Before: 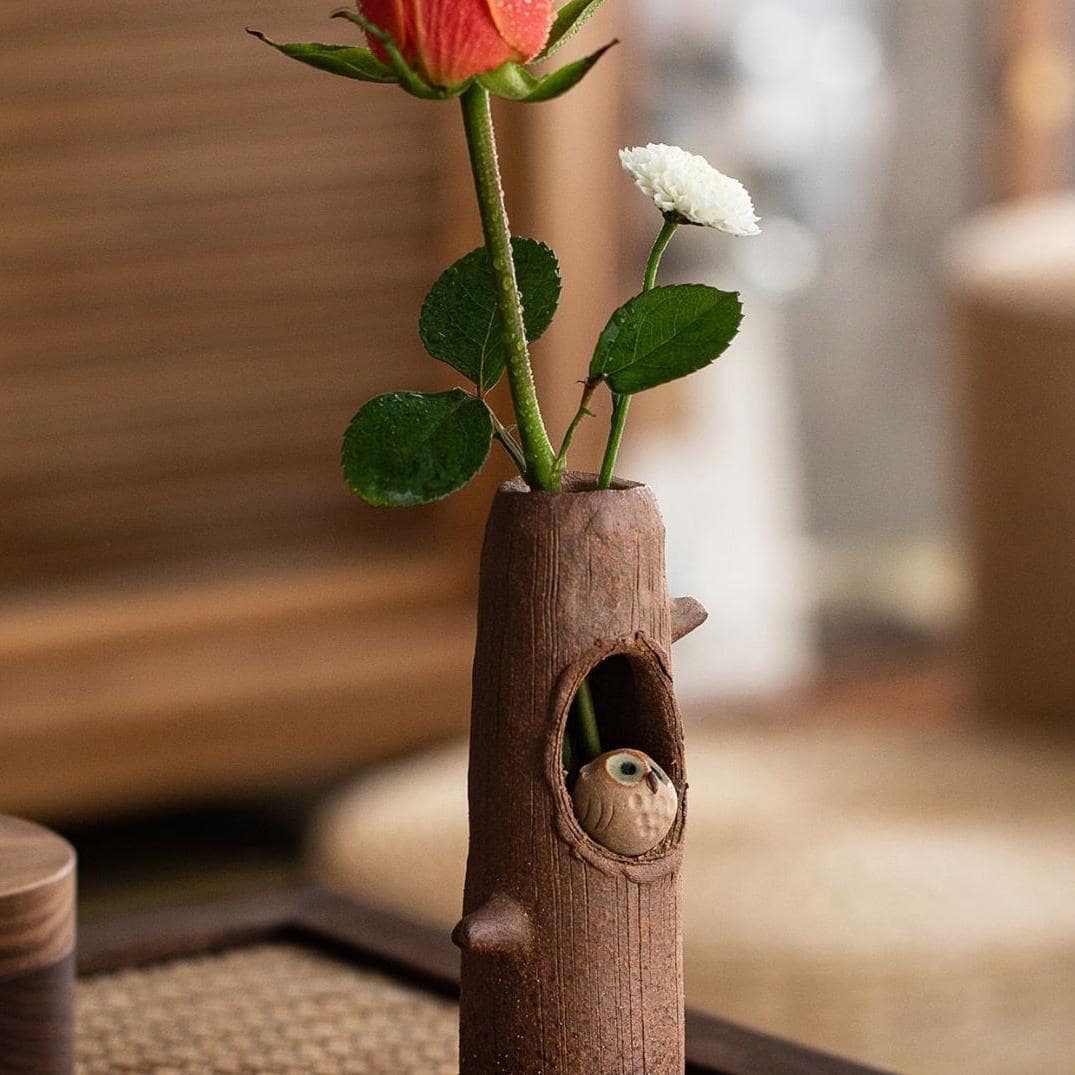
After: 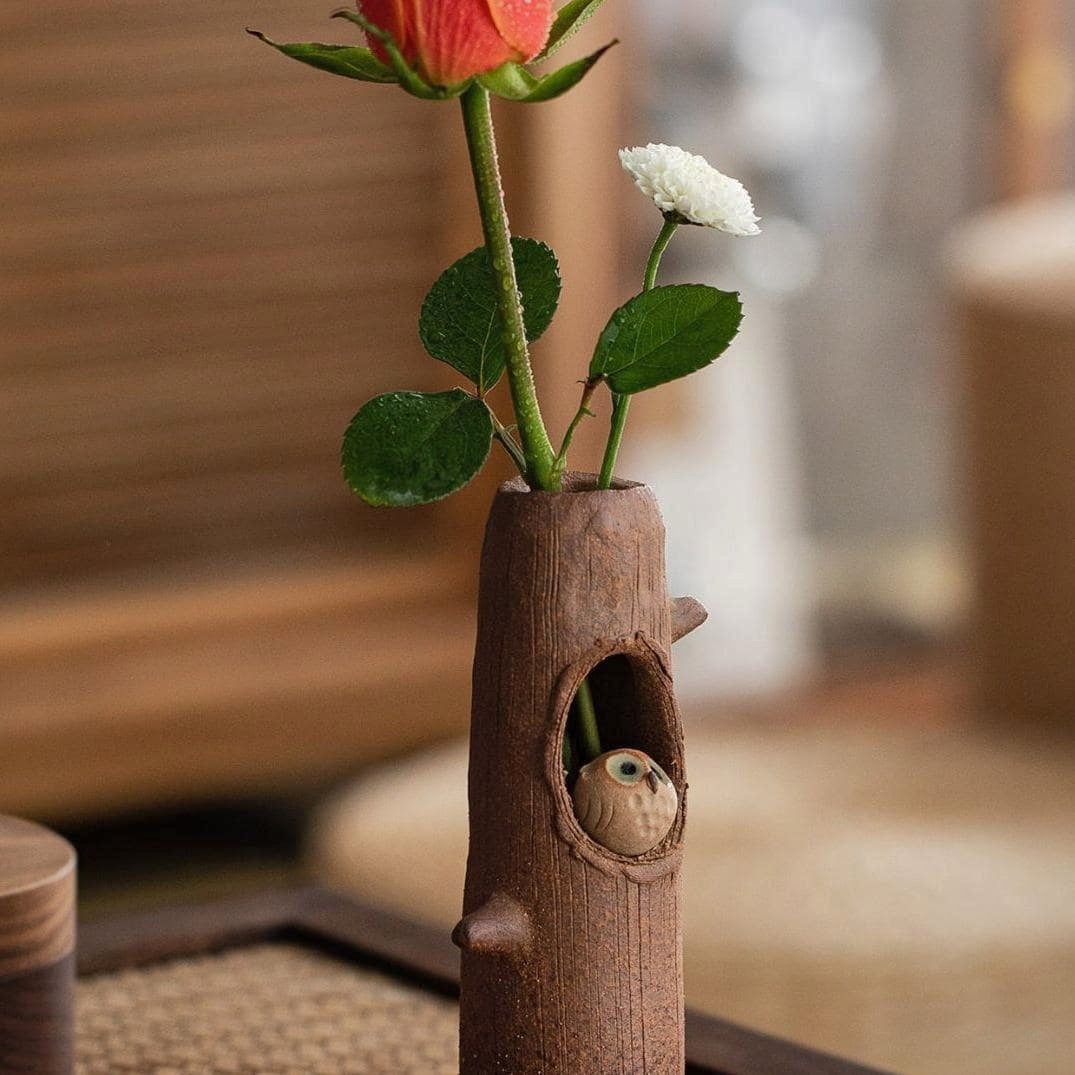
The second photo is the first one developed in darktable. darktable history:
shadows and highlights: shadows 39.44, highlights -59.69
